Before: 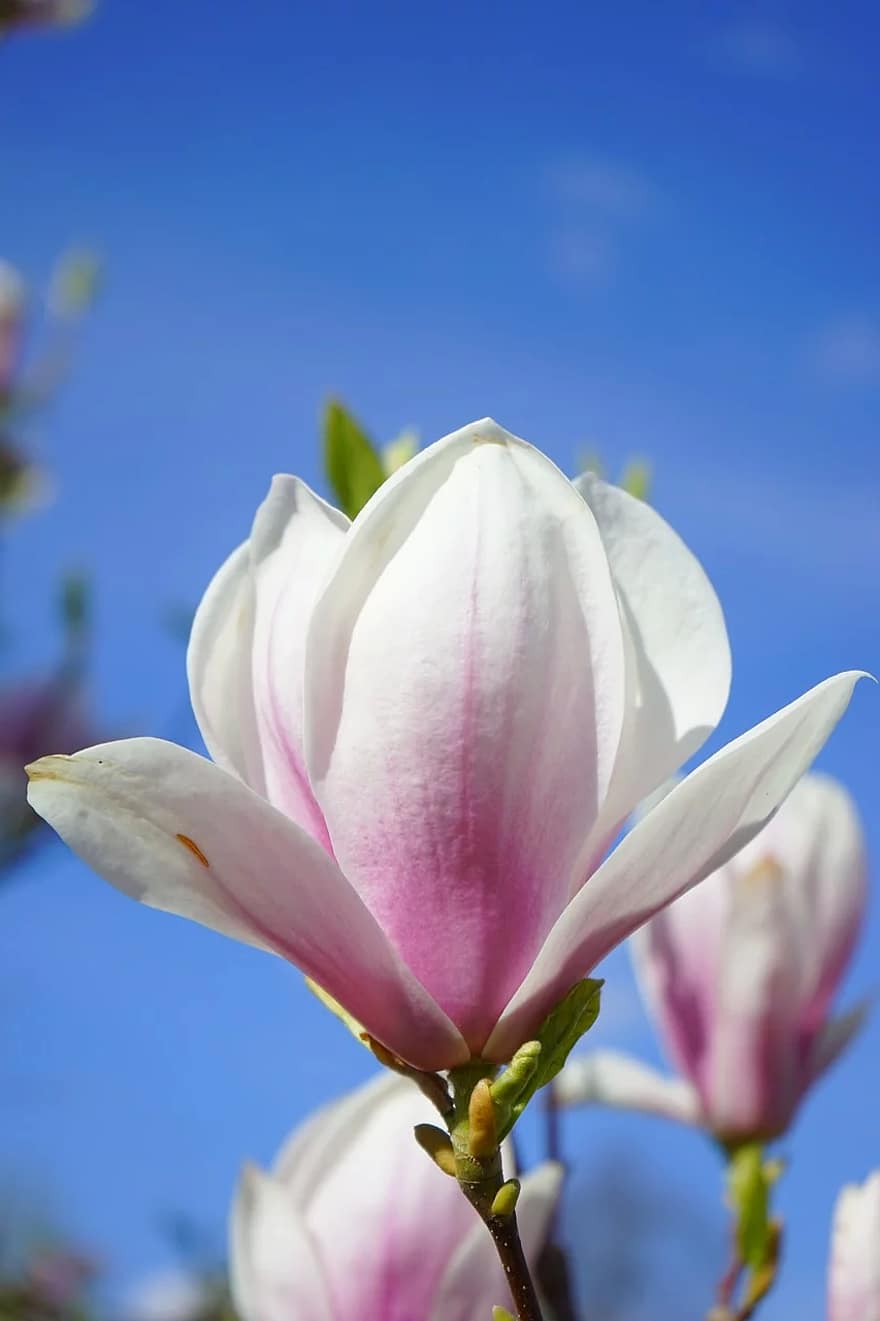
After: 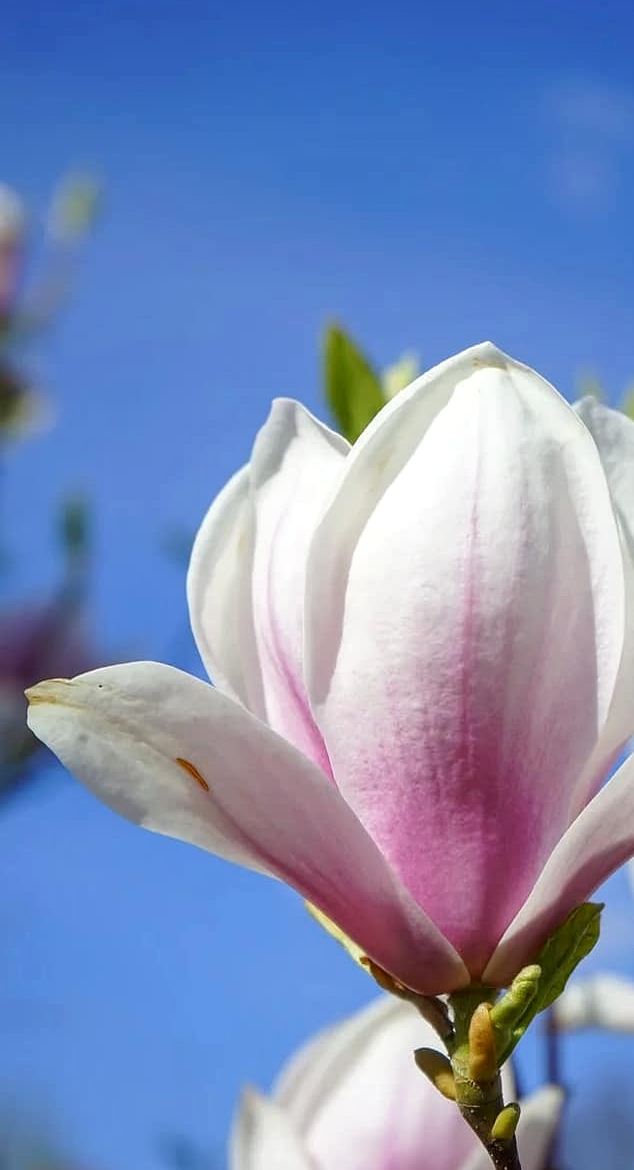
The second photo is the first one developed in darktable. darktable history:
local contrast: on, module defaults
crop: top 5.811%, right 27.863%, bottom 5.583%
